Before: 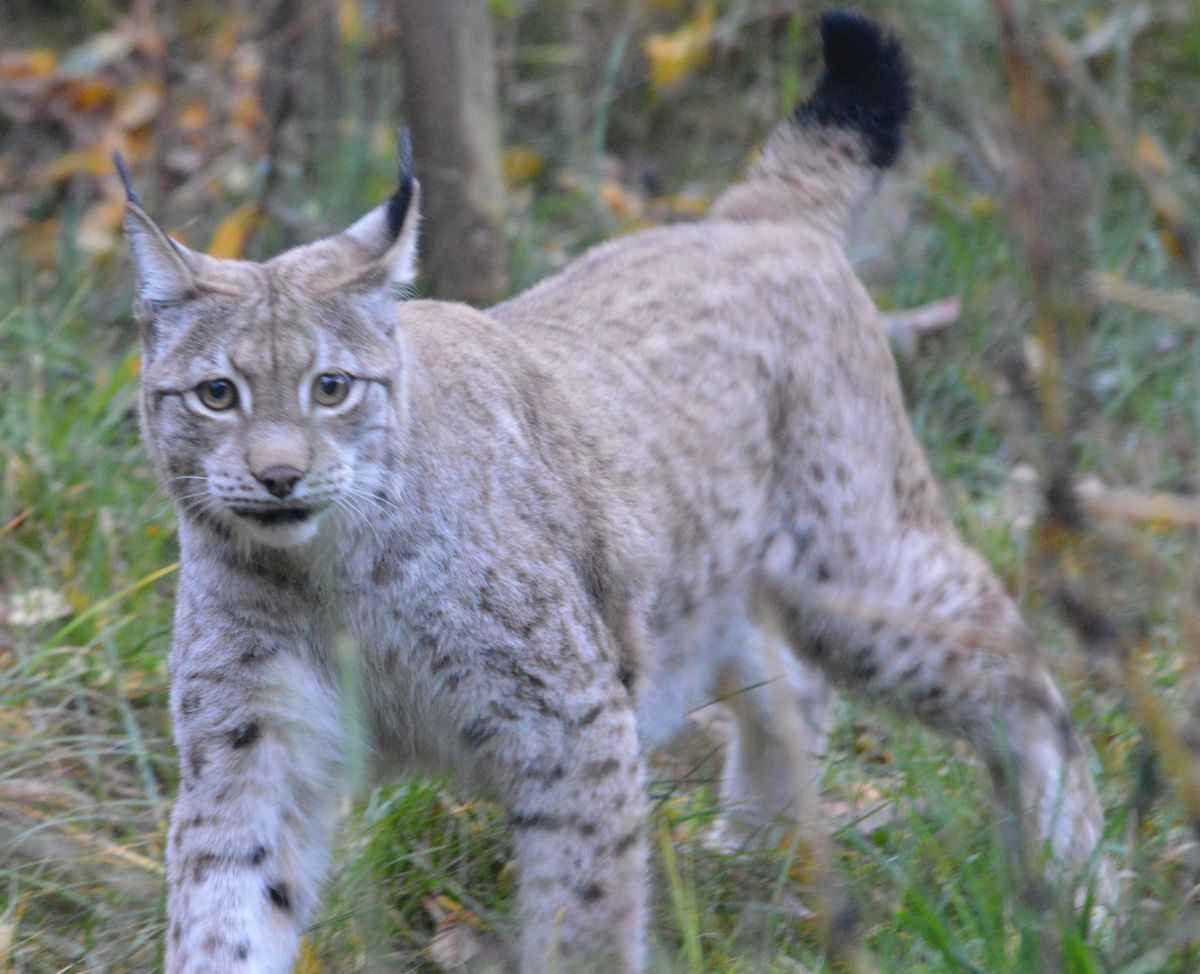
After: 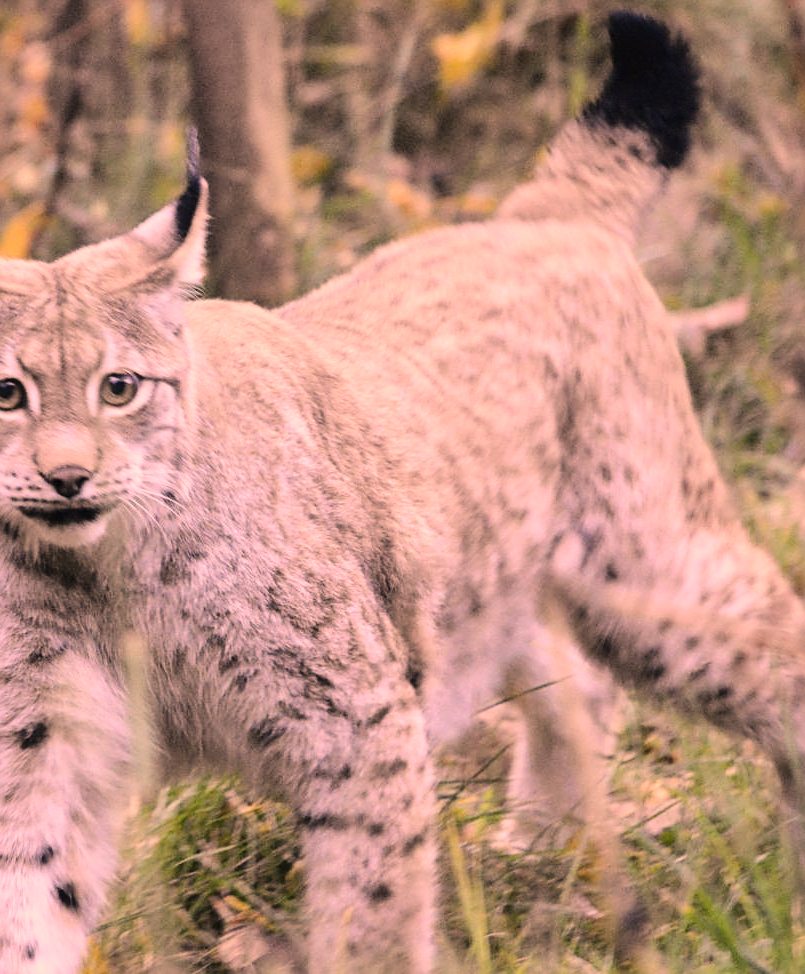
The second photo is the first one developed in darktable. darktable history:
sharpen: on, module defaults
local contrast: mode bilateral grid, contrast 20, coarseness 49, detail 119%, midtone range 0.2
crop and rotate: left 17.697%, right 15.152%
base curve: curves: ch0 [(0, 0) (0.036, 0.025) (0.121, 0.166) (0.206, 0.329) (0.605, 0.79) (1, 1)]
color correction: highlights a* 39.68, highlights b* 39.97, saturation 0.691
